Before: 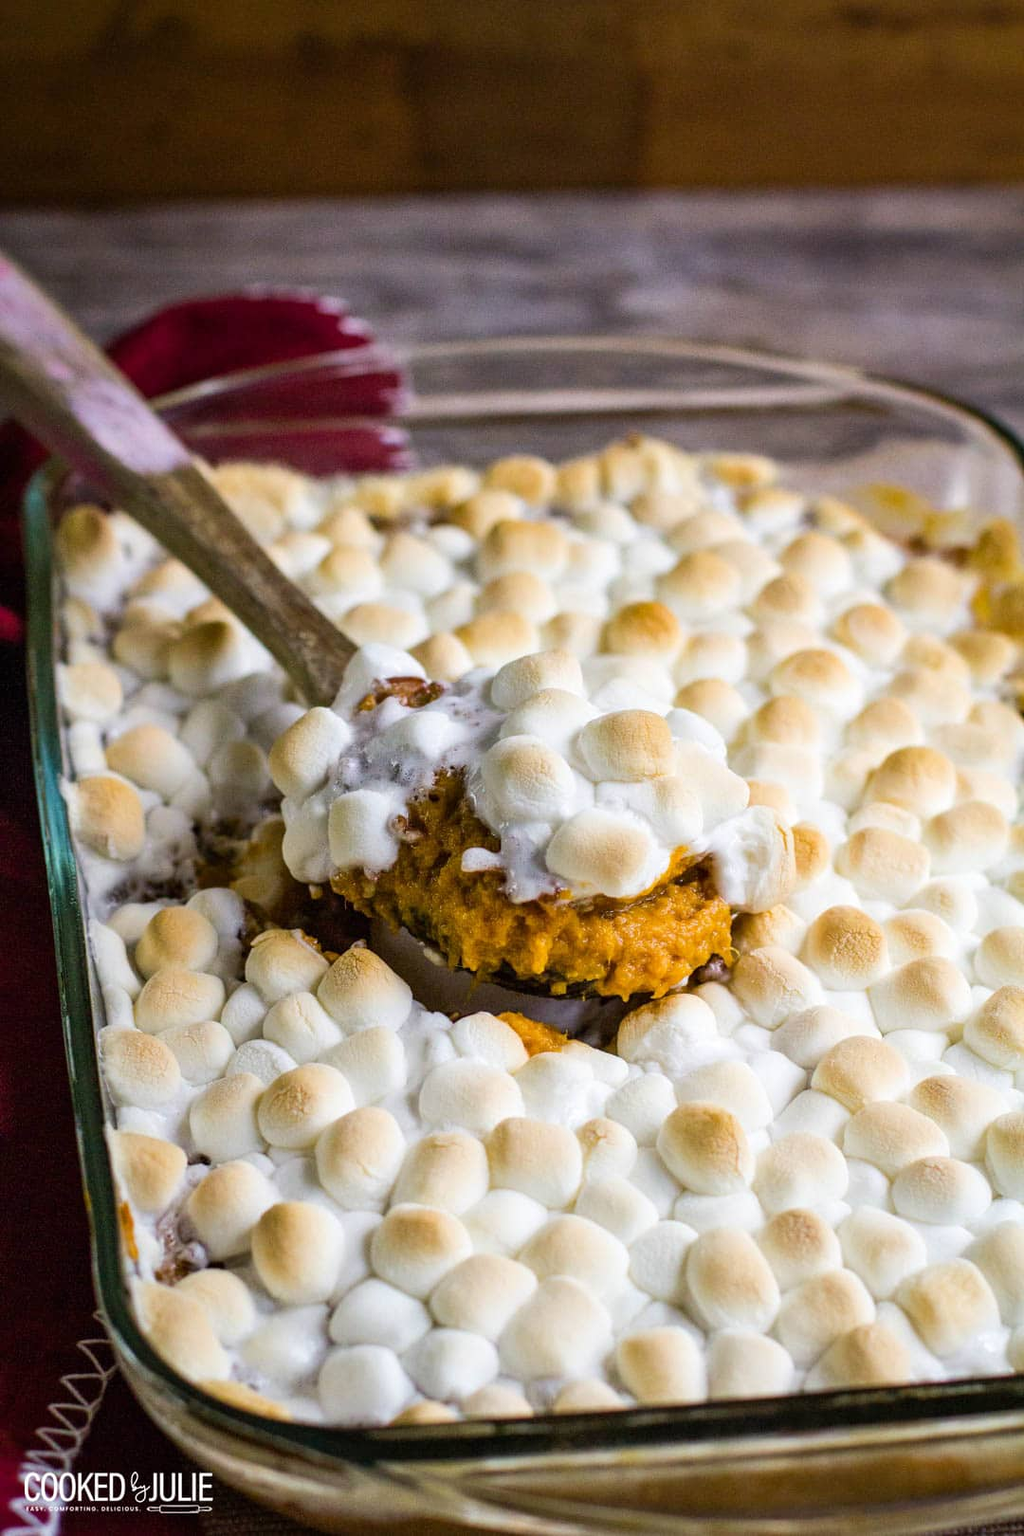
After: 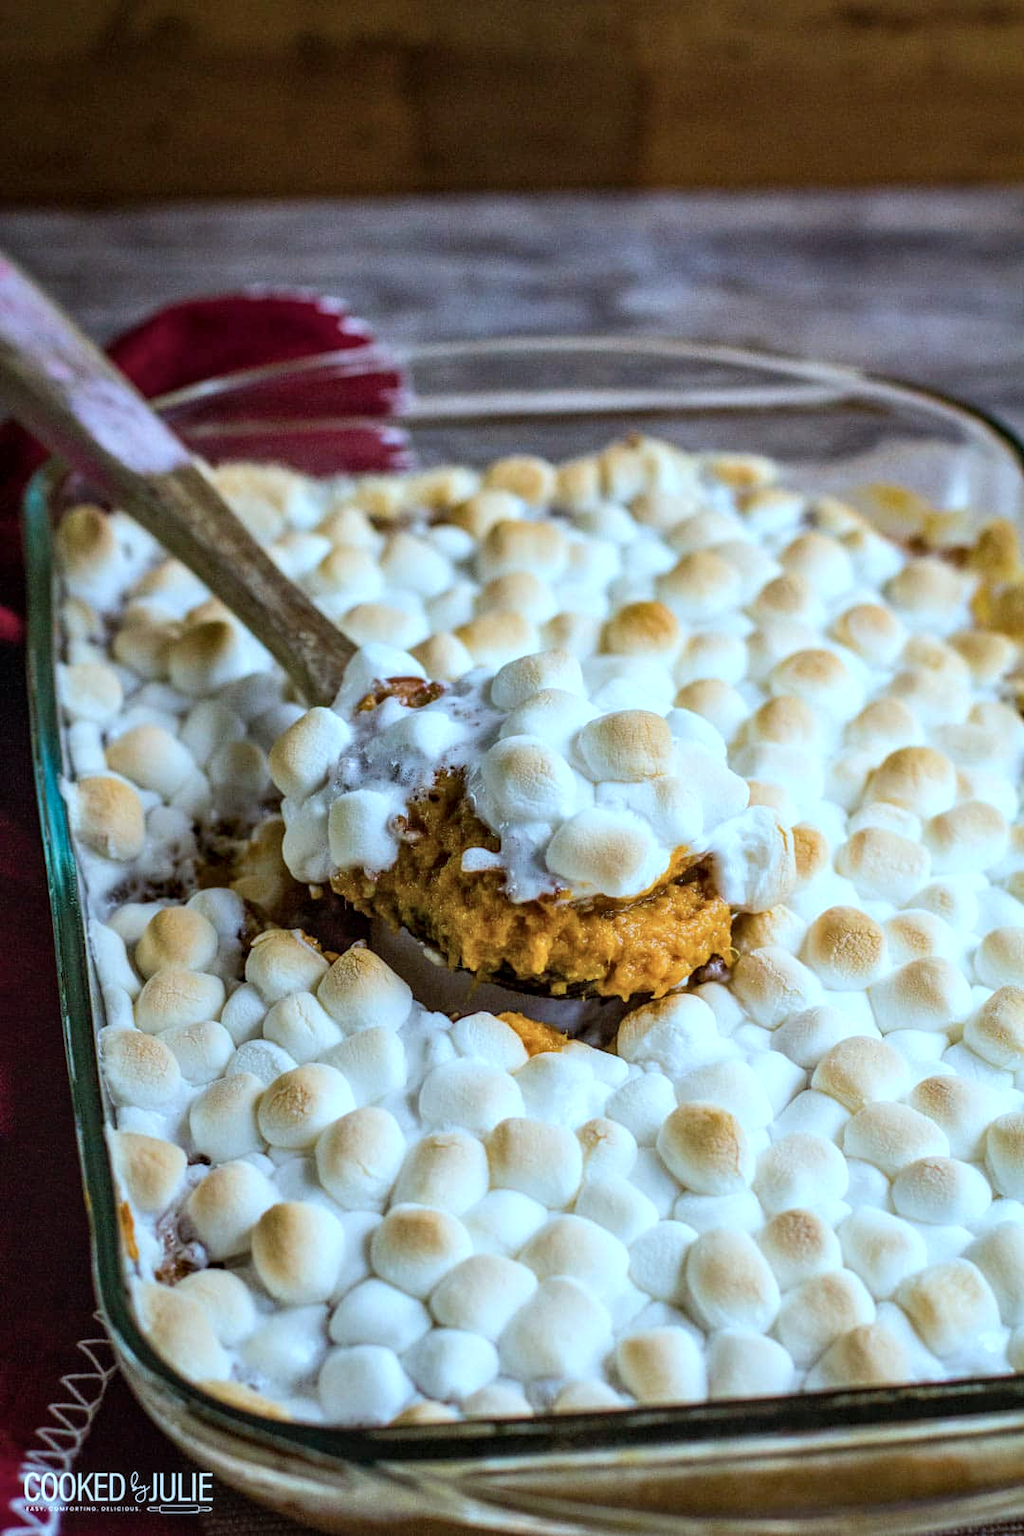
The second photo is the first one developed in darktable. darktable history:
color correction: highlights a* -10.69, highlights b* -19.19
local contrast: on, module defaults
